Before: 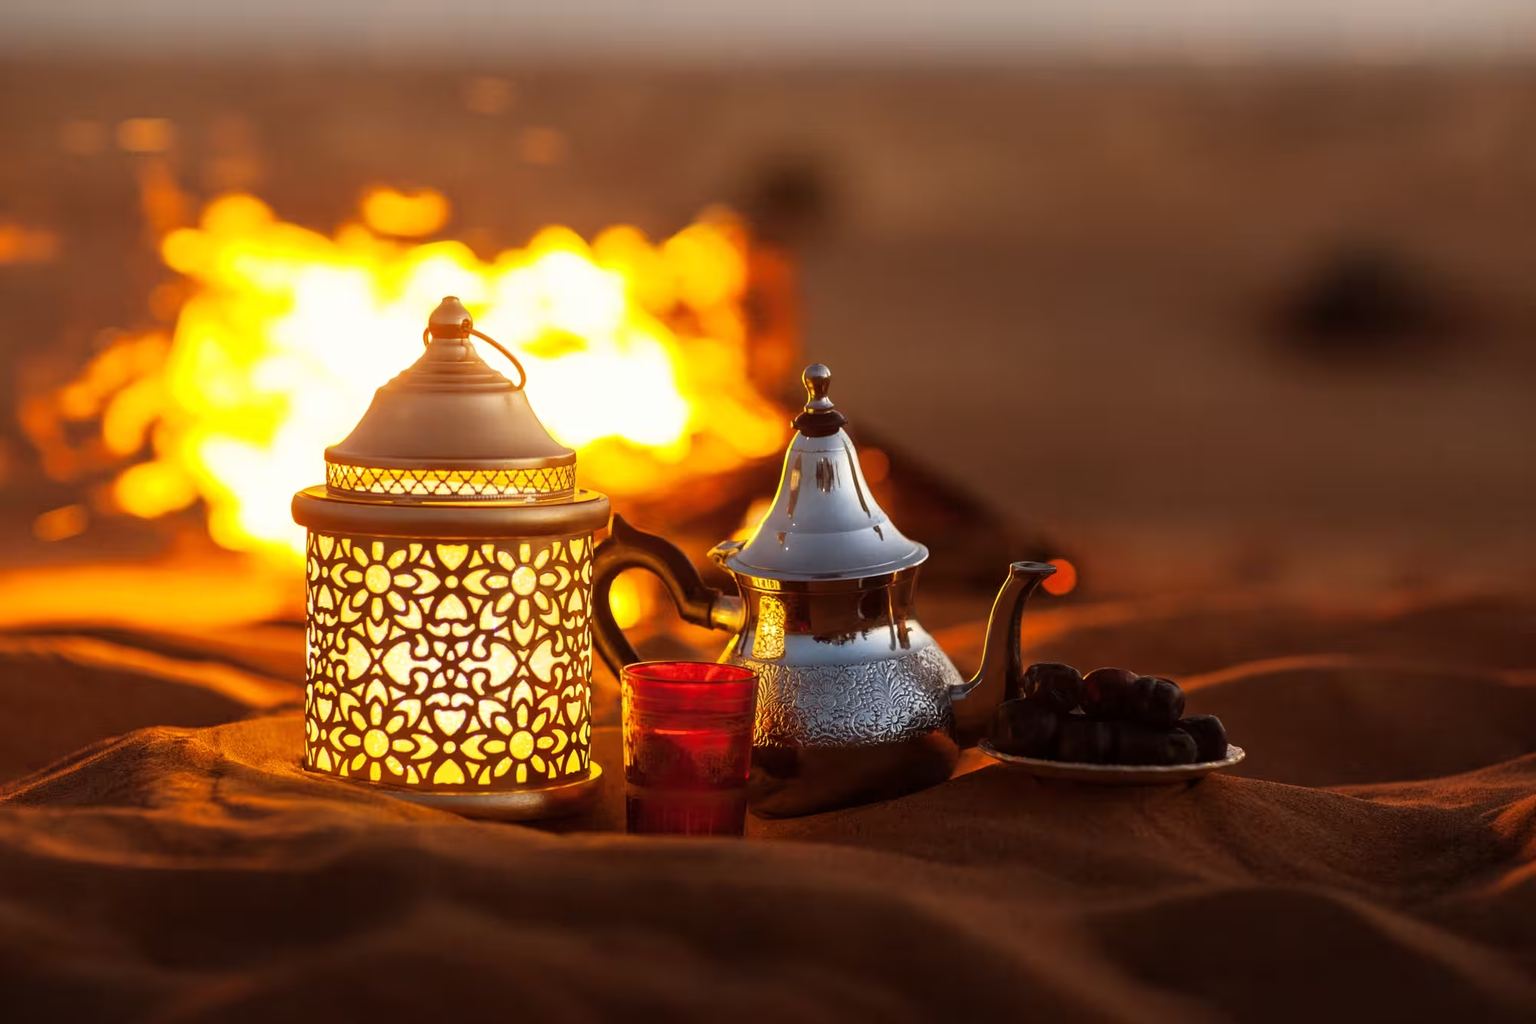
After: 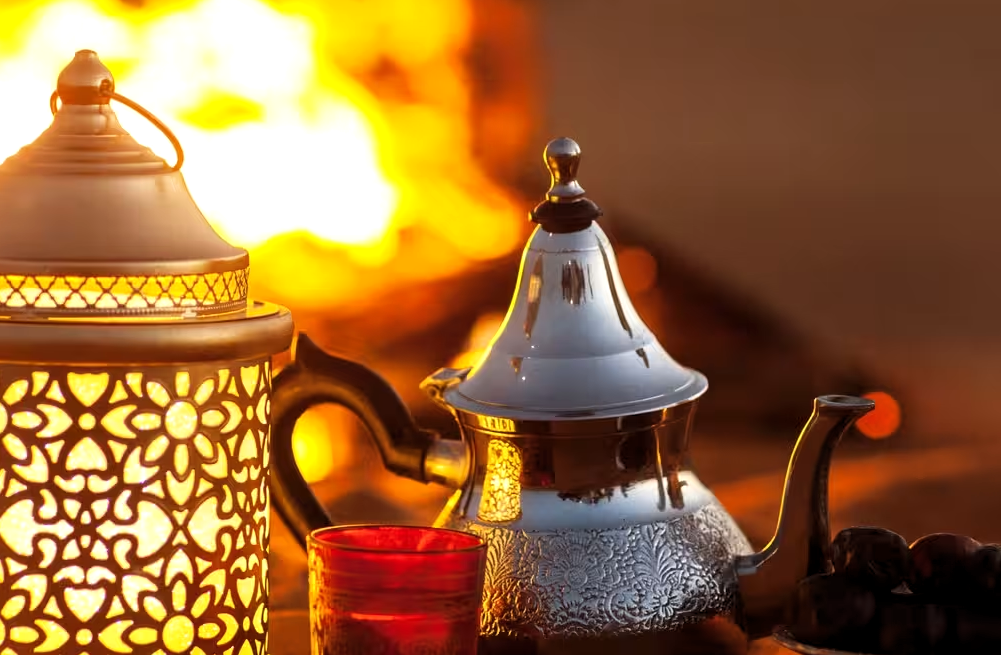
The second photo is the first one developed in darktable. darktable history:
crop: left 25.068%, top 25.255%, right 24.843%, bottom 25.539%
levels: levels [0.016, 0.484, 0.953]
